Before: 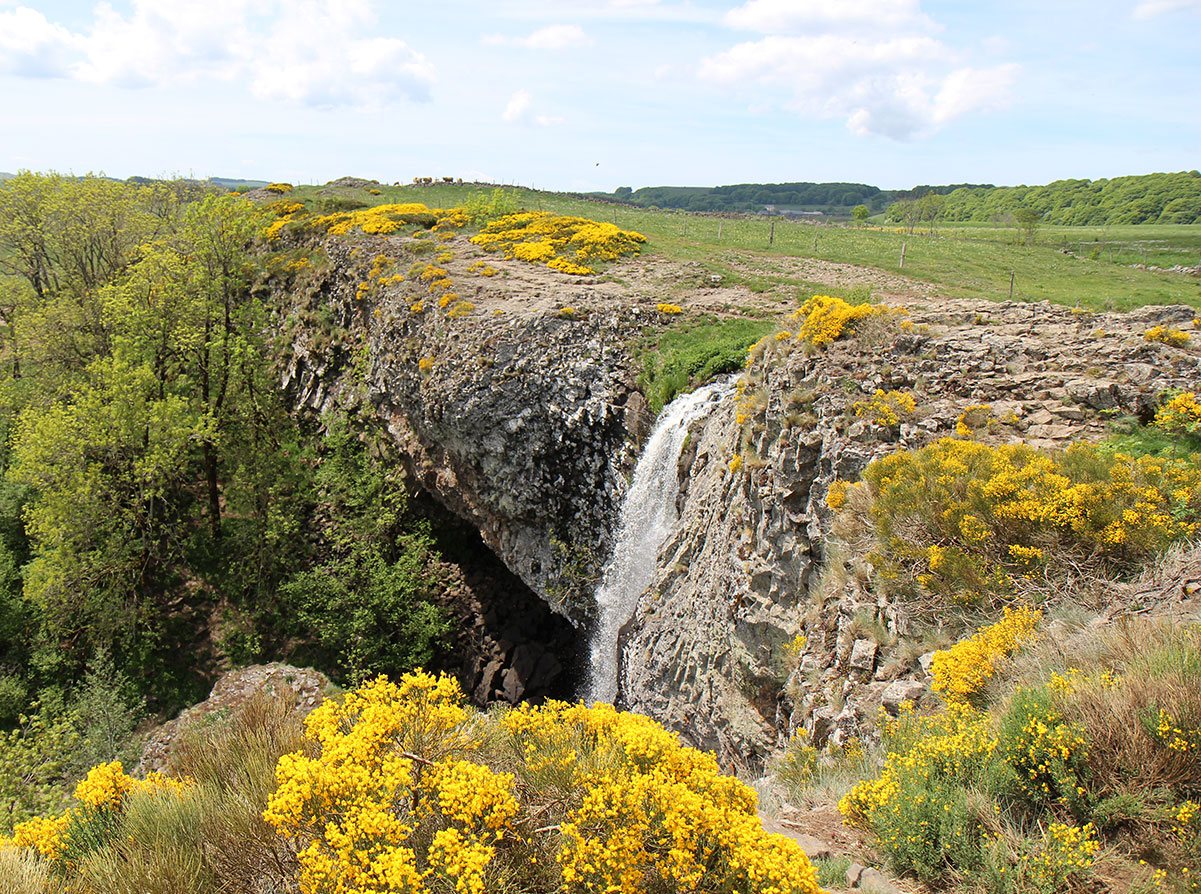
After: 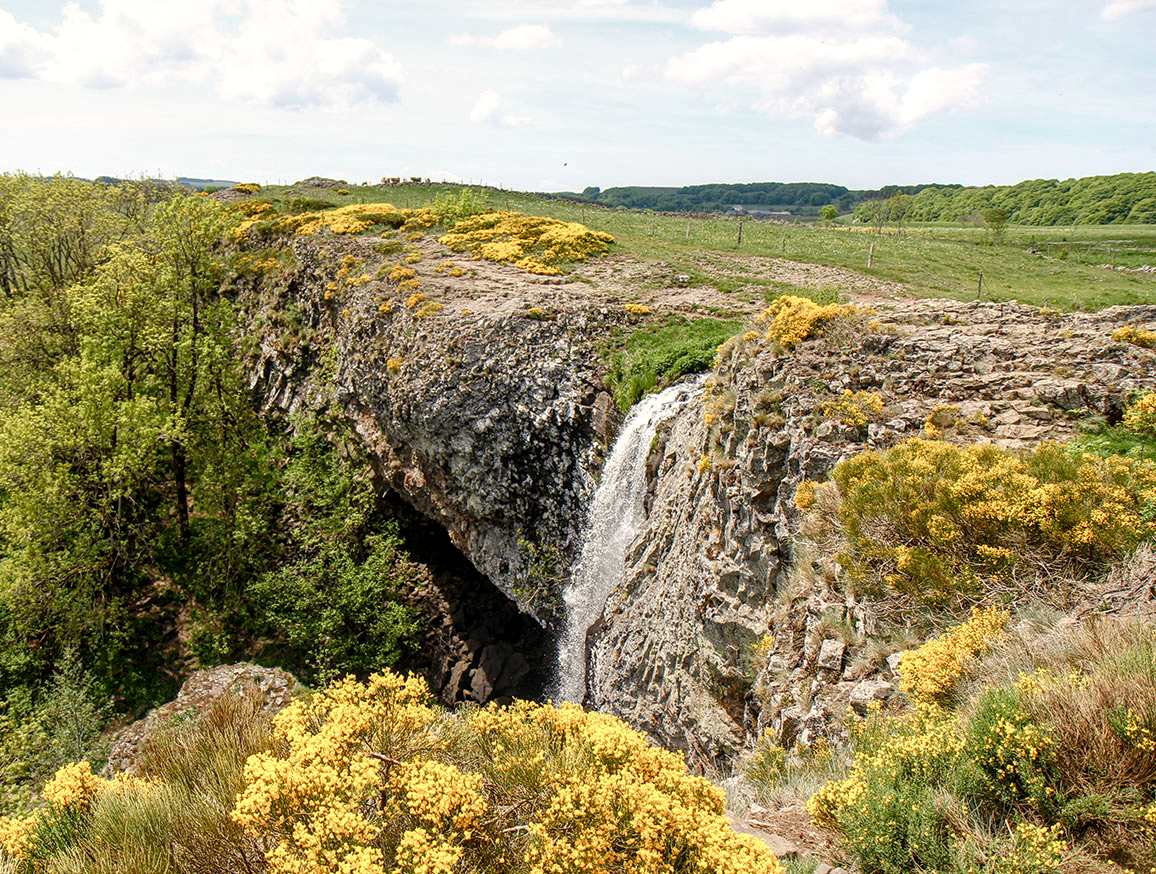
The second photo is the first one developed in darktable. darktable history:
crop and rotate: left 2.691%, right 1.055%, bottom 2.207%
color balance rgb: shadows lift › luminance -9.695%, highlights gain › chroma 2.045%, highlights gain › hue 72.07°, perceptual saturation grading › global saturation 20%, perceptual saturation grading › highlights -50.282%, perceptual saturation grading › shadows 30.284%, global vibrance 20.571%
local contrast: highlights 61%, detail 143%, midtone range 0.43
